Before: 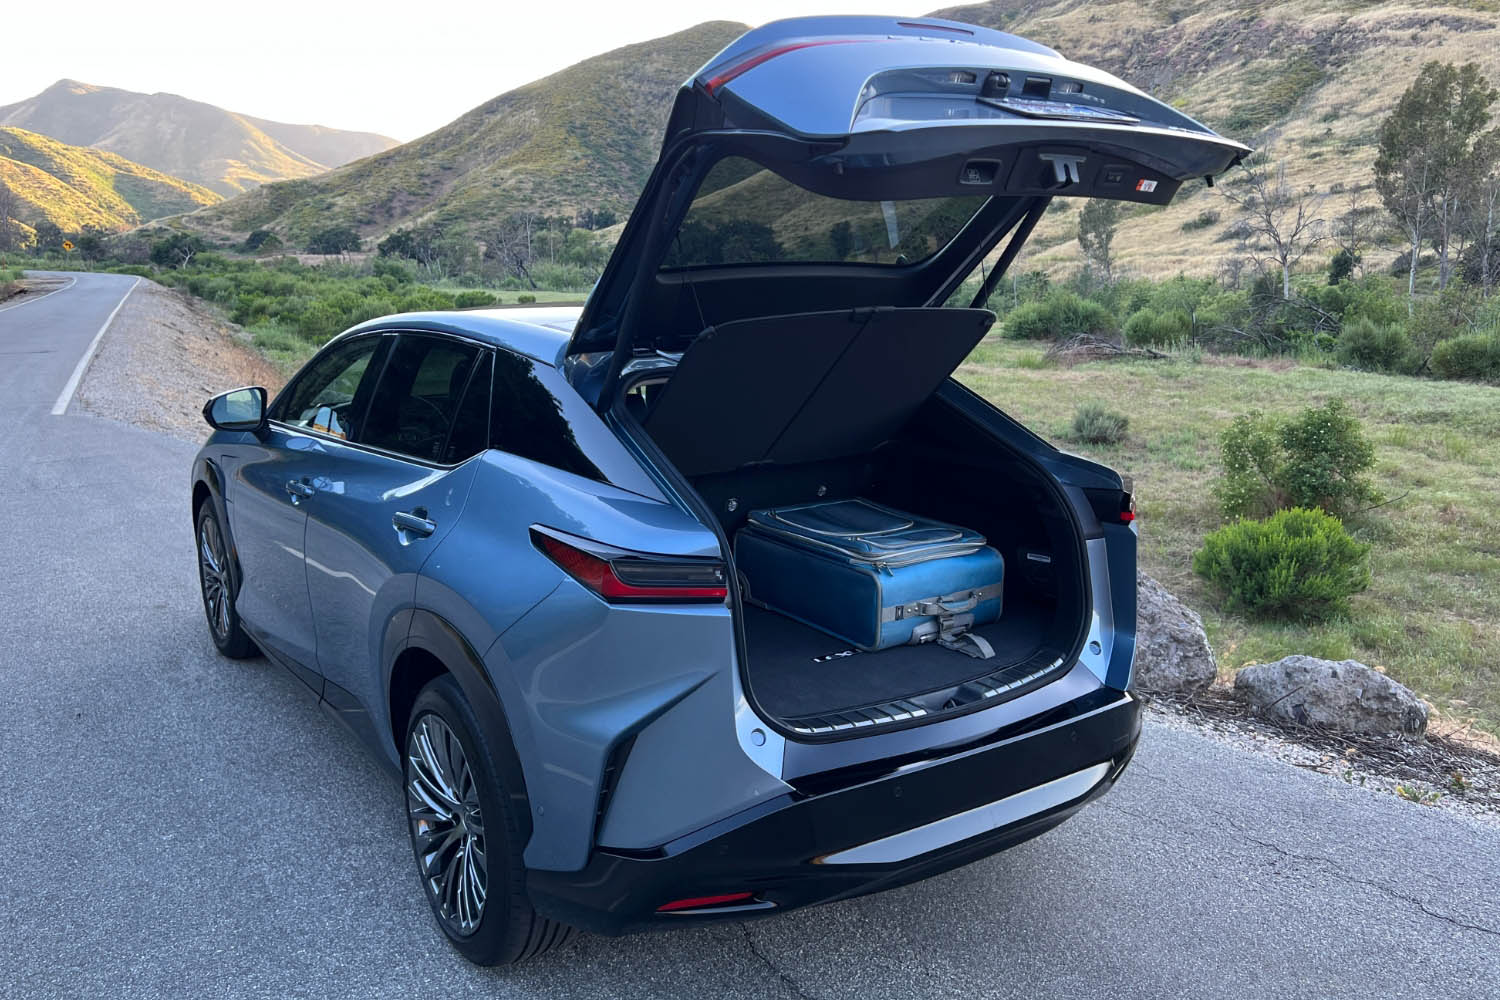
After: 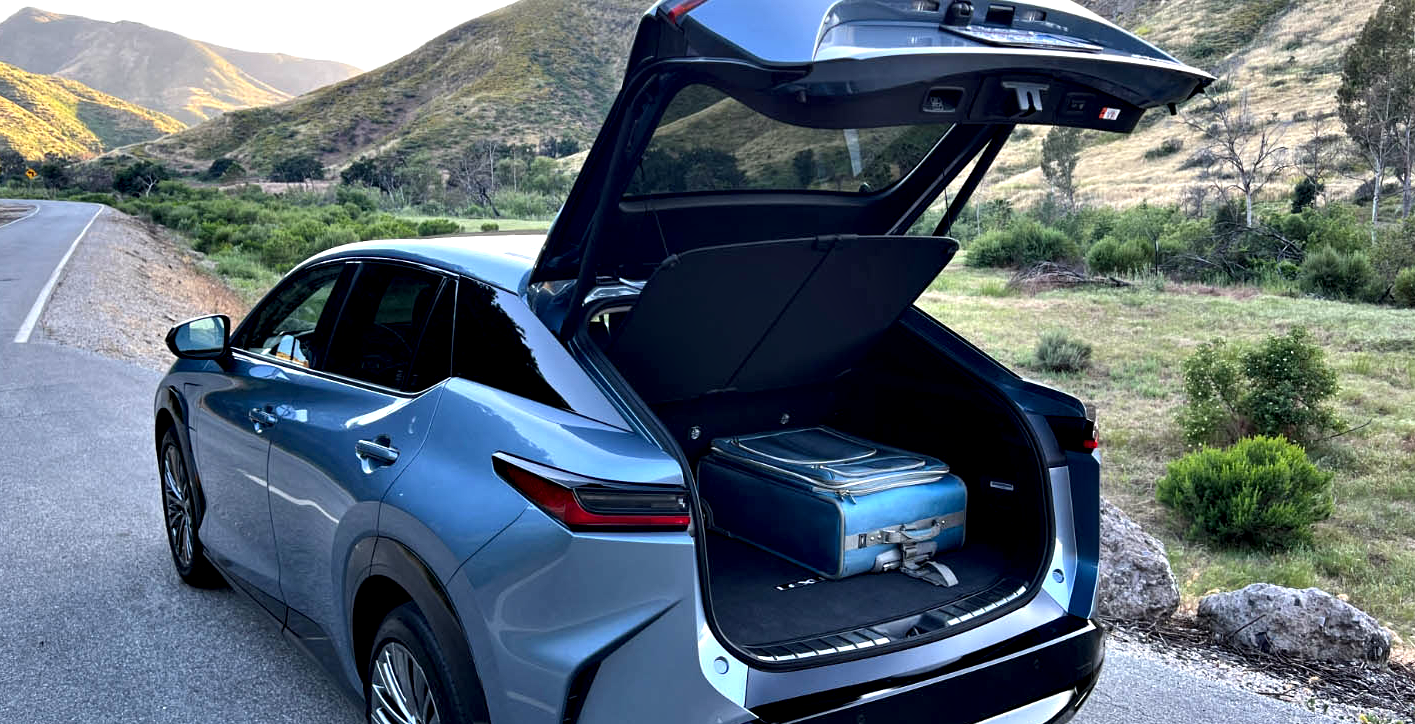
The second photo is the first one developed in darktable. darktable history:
crop: left 2.501%, top 7.227%, right 3.131%, bottom 20.314%
contrast equalizer: octaves 7, y [[0.6 ×6], [0.55 ×6], [0 ×6], [0 ×6], [0 ×6]]
